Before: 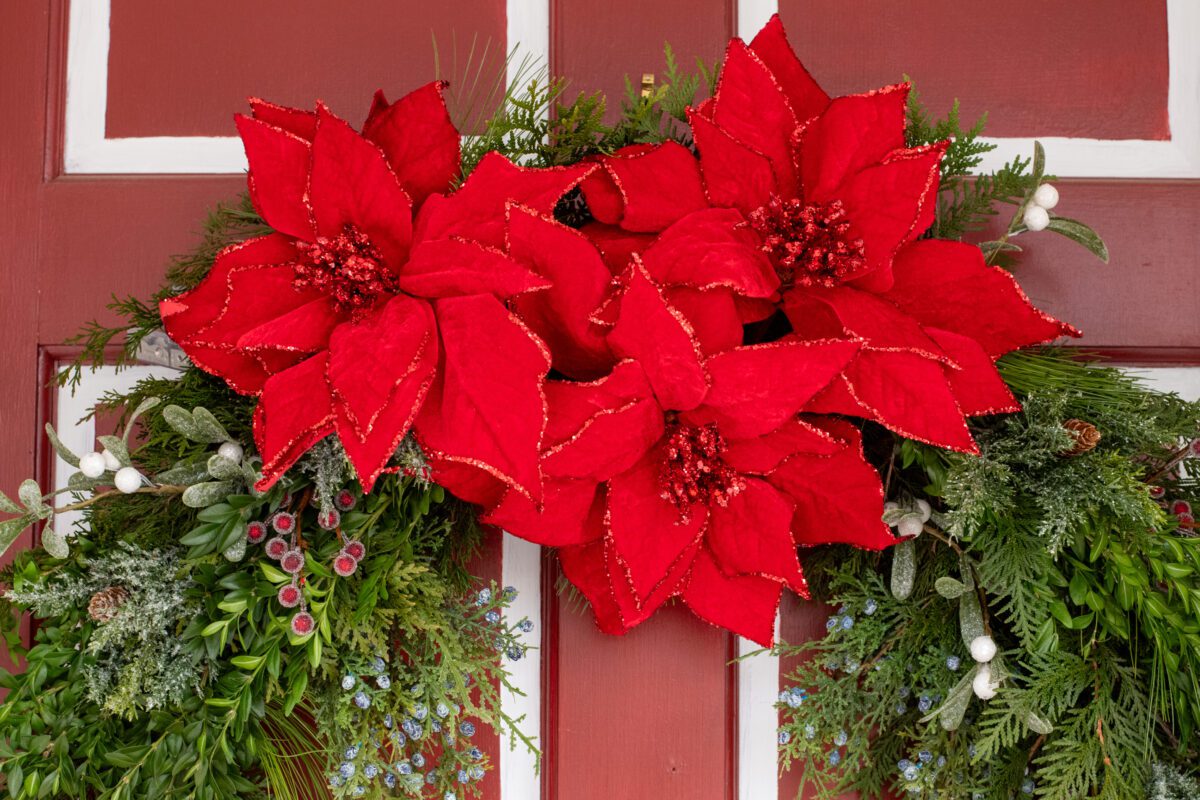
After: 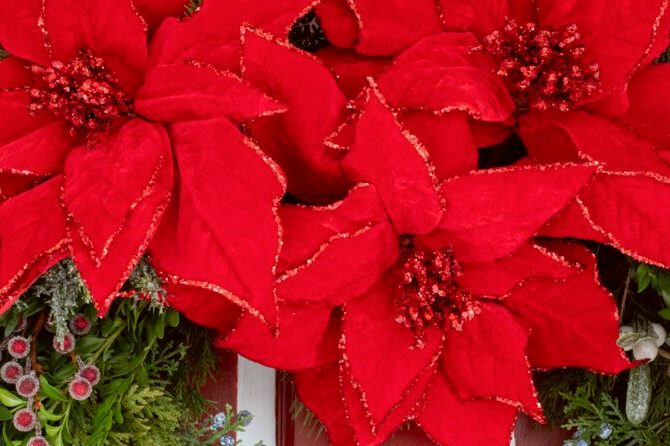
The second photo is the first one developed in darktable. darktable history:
crop and rotate: left 22.13%, top 22.054%, right 22.026%, bottom 22.102%
color correction: highlights a* -4.98, highlights b* -3.76, shadows a* 3.83, shadows b* 4.08
